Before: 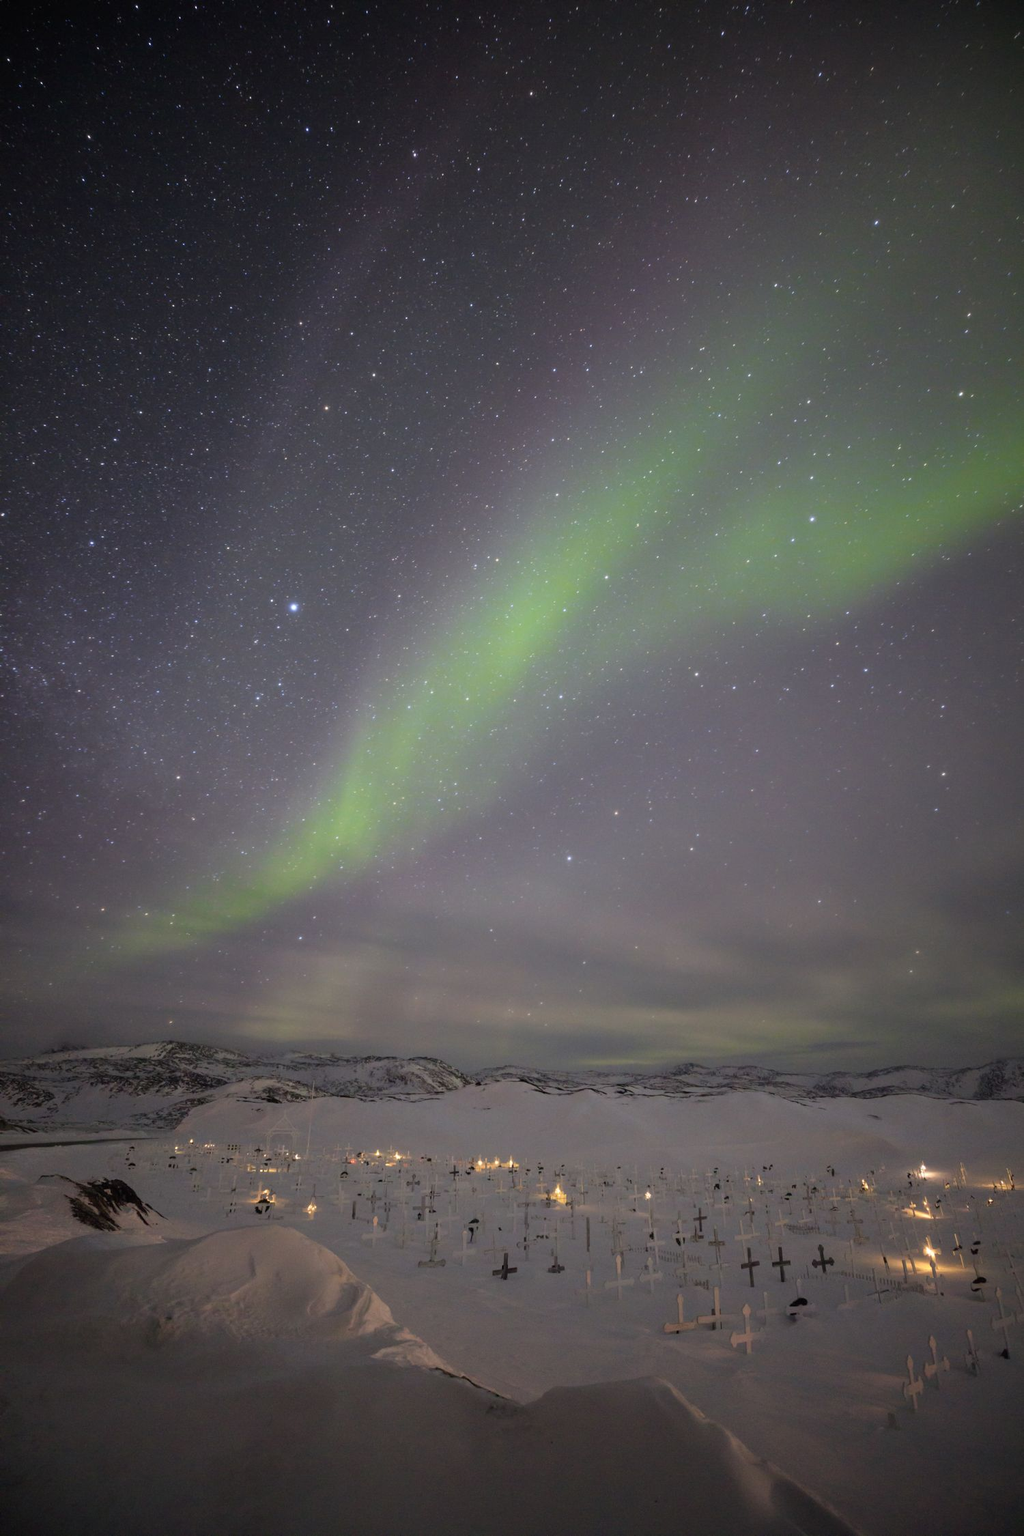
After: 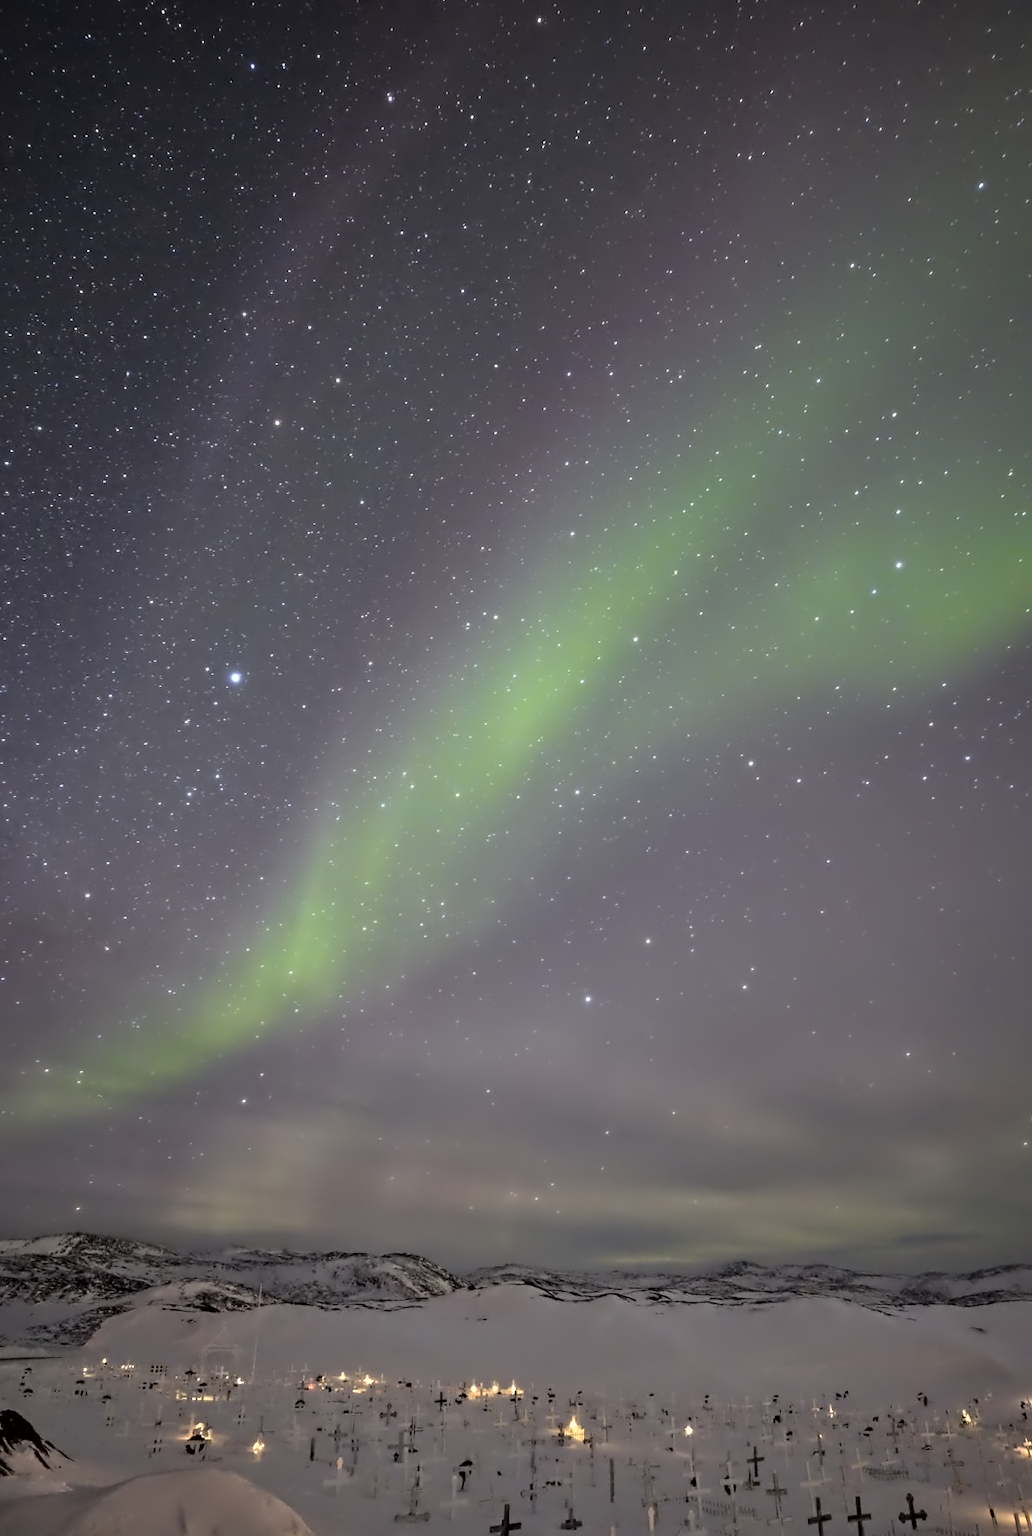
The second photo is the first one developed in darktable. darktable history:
crop and rotate: left 10.77%, top 5.1%, right 10.41%, bottom 16.76%
contrast equalizer: octaves 7, y [[0.5, 0.542, 0.583, 0.625, 0.667, 0.708], [0.5 ×6], [0.5 ×6], [0, 0.033, 0.067, 0.1, 0.133, 0.167], [0, 0.05, 0.1, 0.15, 0.2, 0.25]]
shadows and highlights: radius 125.46, shadows 30.51, highlights -30.51, low approximation 0.01, soften with gaussian
